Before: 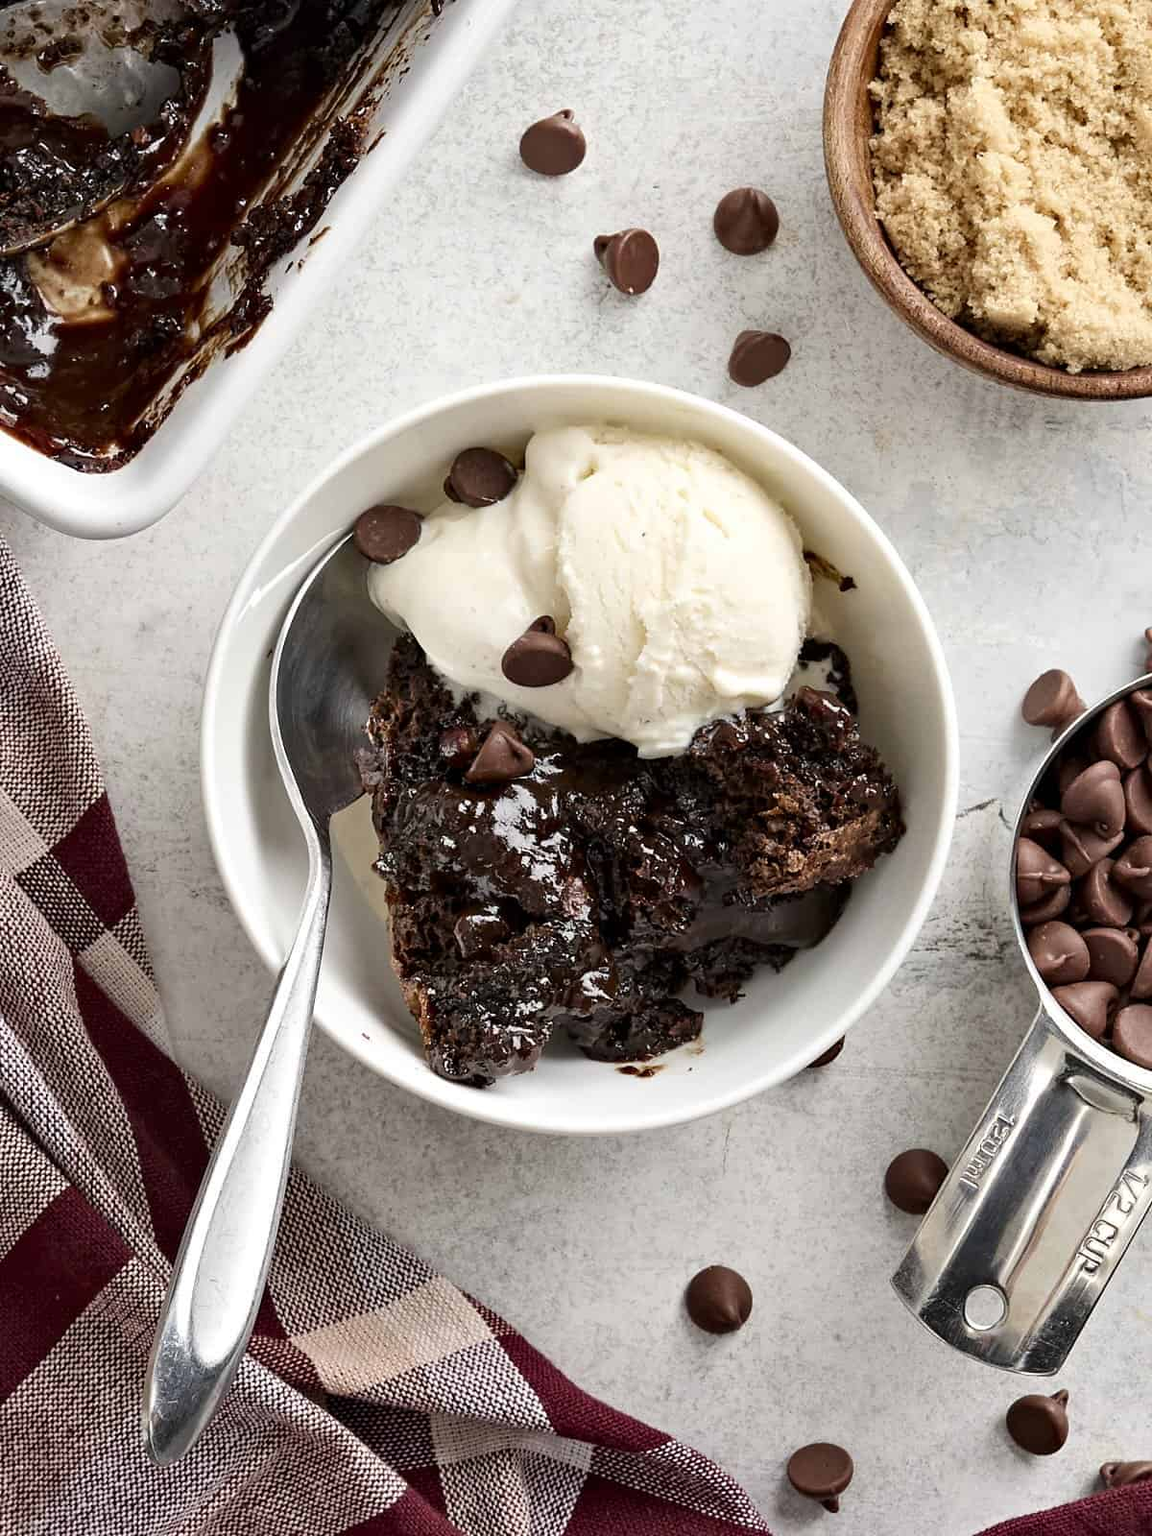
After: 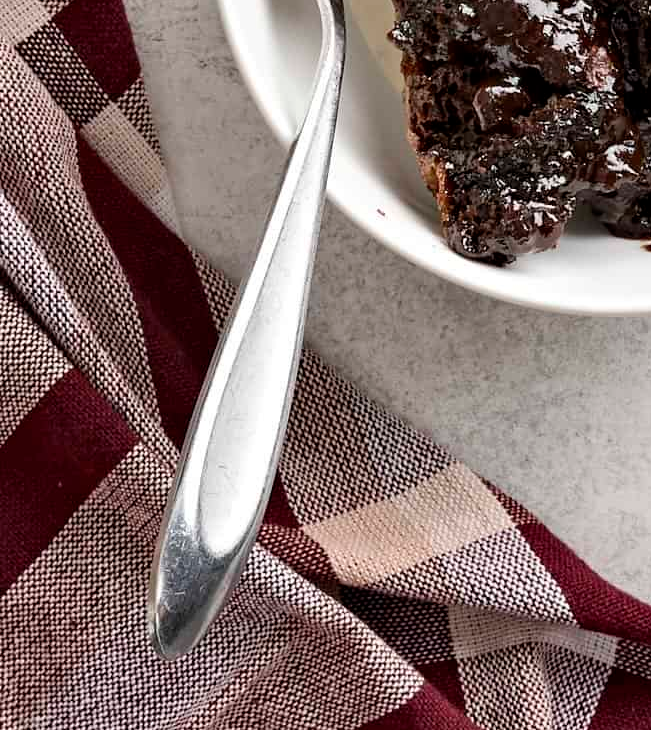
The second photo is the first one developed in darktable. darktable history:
crop and rotate: top 54.211%, right 45.691%, bottom 0.163%
